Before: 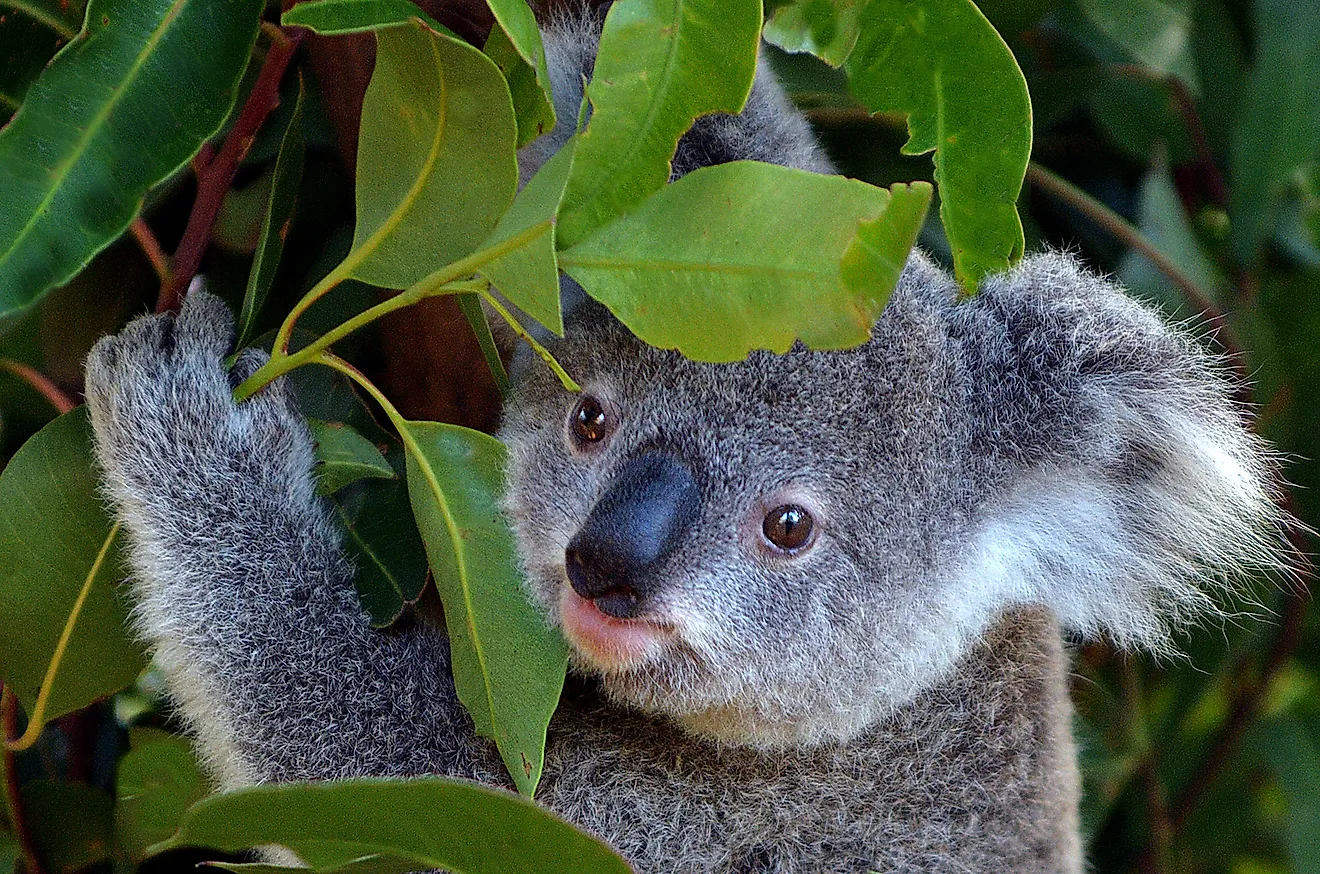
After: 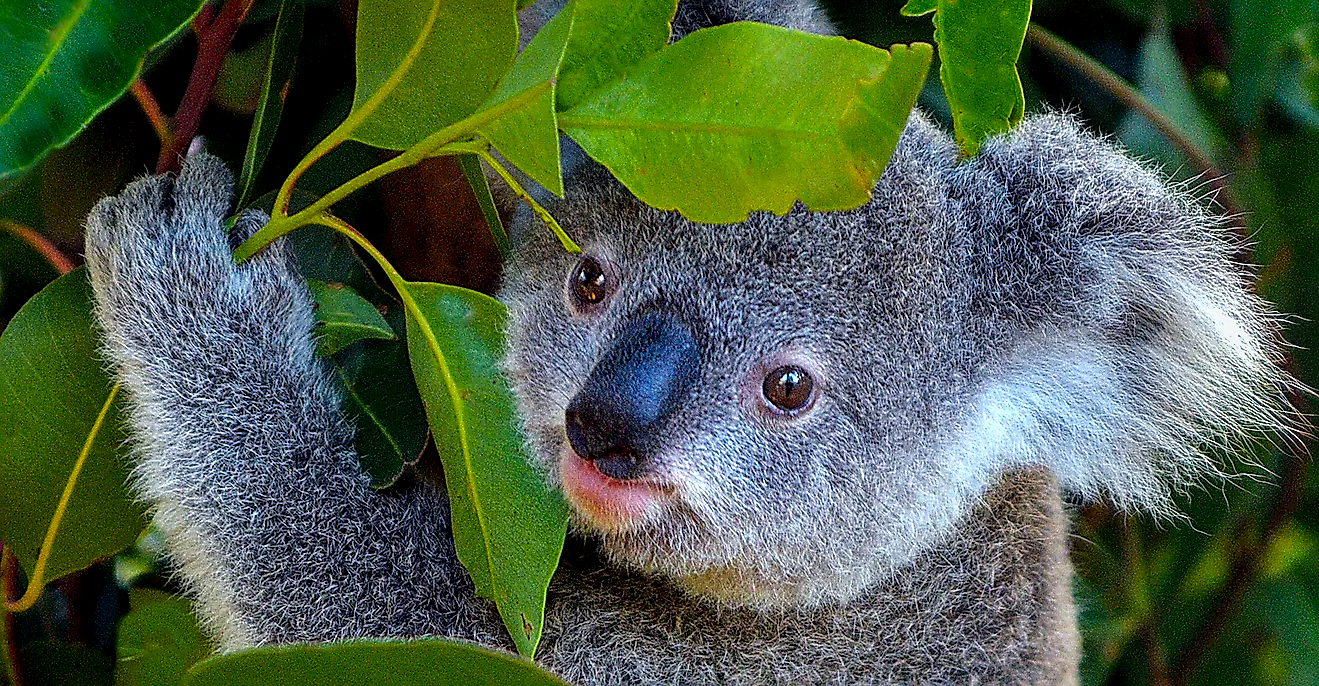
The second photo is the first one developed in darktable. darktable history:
sharpen: on, module defaults
local contrast: on, module defaults
color balance rgb: shadows lift › chroma 2.048%, shadows lift › hue 215.89°, linear chroma grading › global chroma 8.93%, perceptual saturation grading › global saturation 31.115%
crop and rotate: top 16%, bottom 5.418%
